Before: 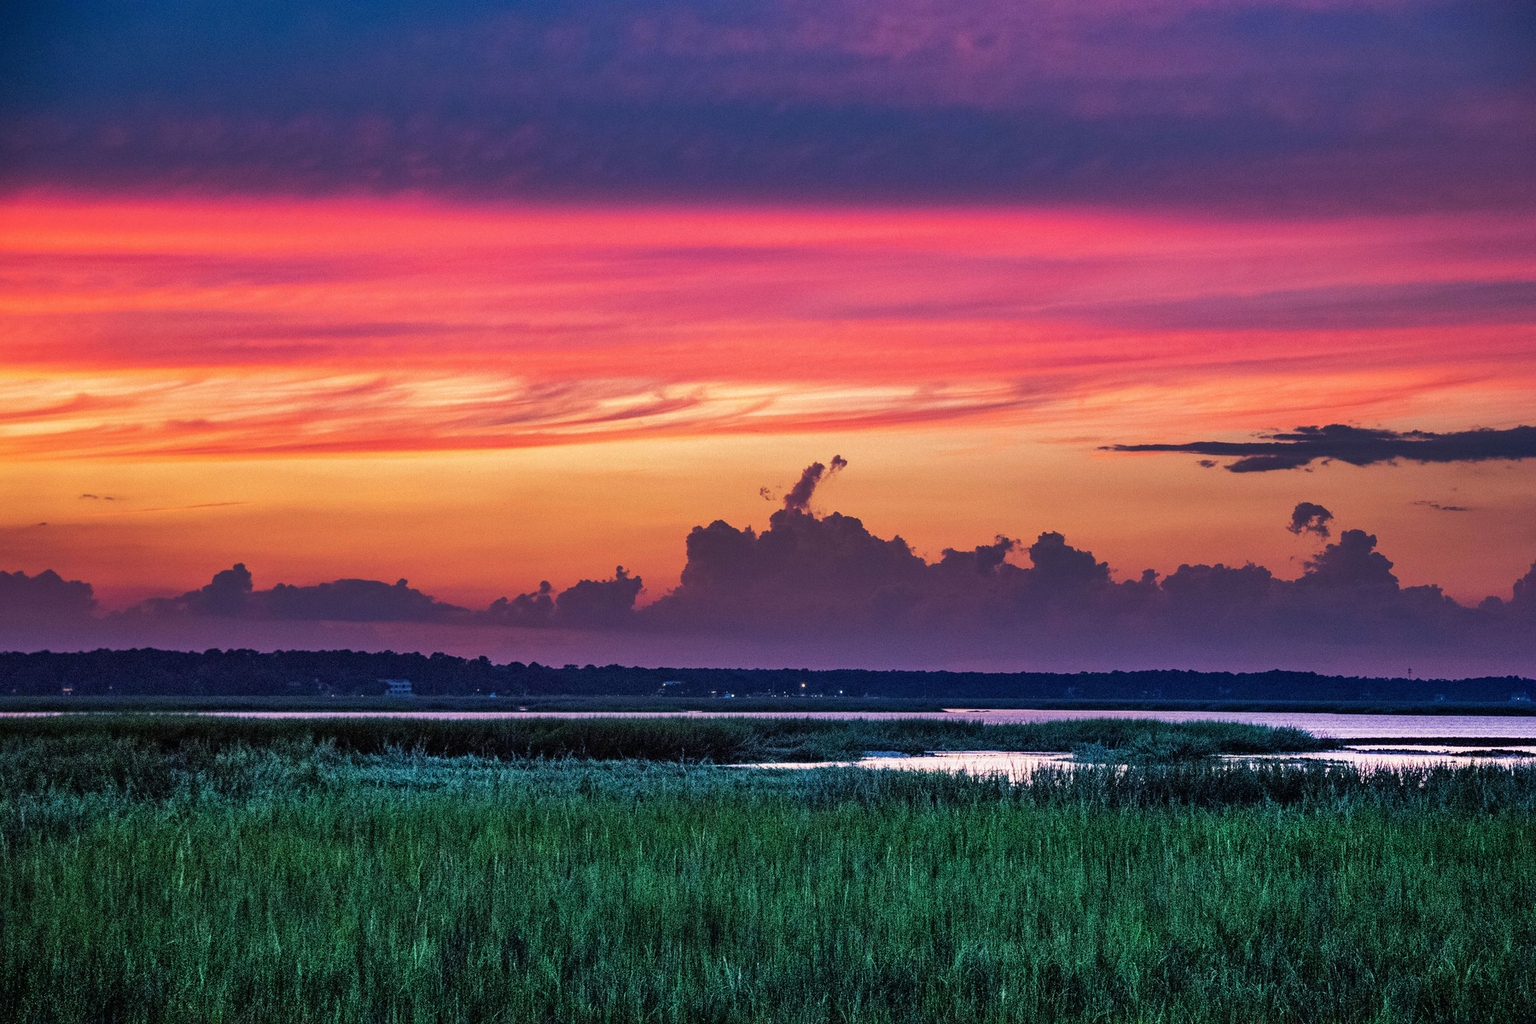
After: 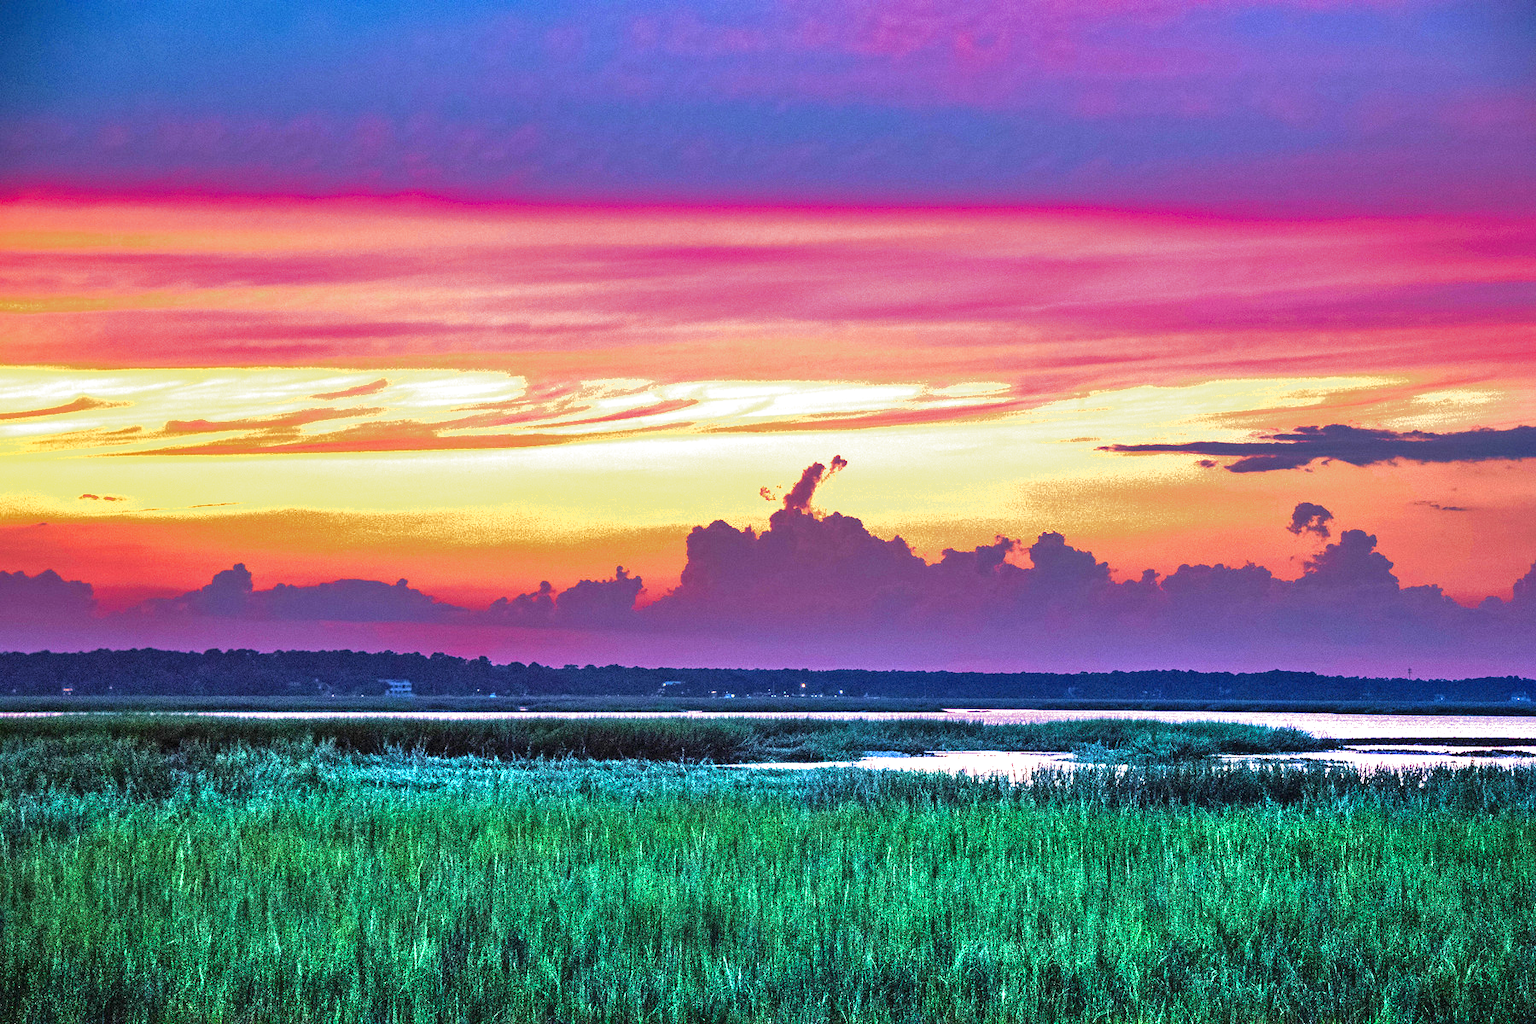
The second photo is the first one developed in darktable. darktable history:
color zones: curves: ch0 [(0.11, 0.396) (0.195, 0.36) (0.25, 0.5) (0.303, 0.412) (0.357, 0.544) (0.75, 0.5) (0.967, 0.328)]; ch1 [(0, 0.468) (0.112, 0.512) (0.202, 0.6) (0.25, 0.5) (0.307, 0.352) (0.357, 0.544) (0.75, 0.5) (0.963, 0.524)]
velvia: on, module defaults
exposure: black level correction 0, exposure 1.741 EV, compensate exposure bias true, compensate highlight preservation false
tone equalizer: on, module defaults
